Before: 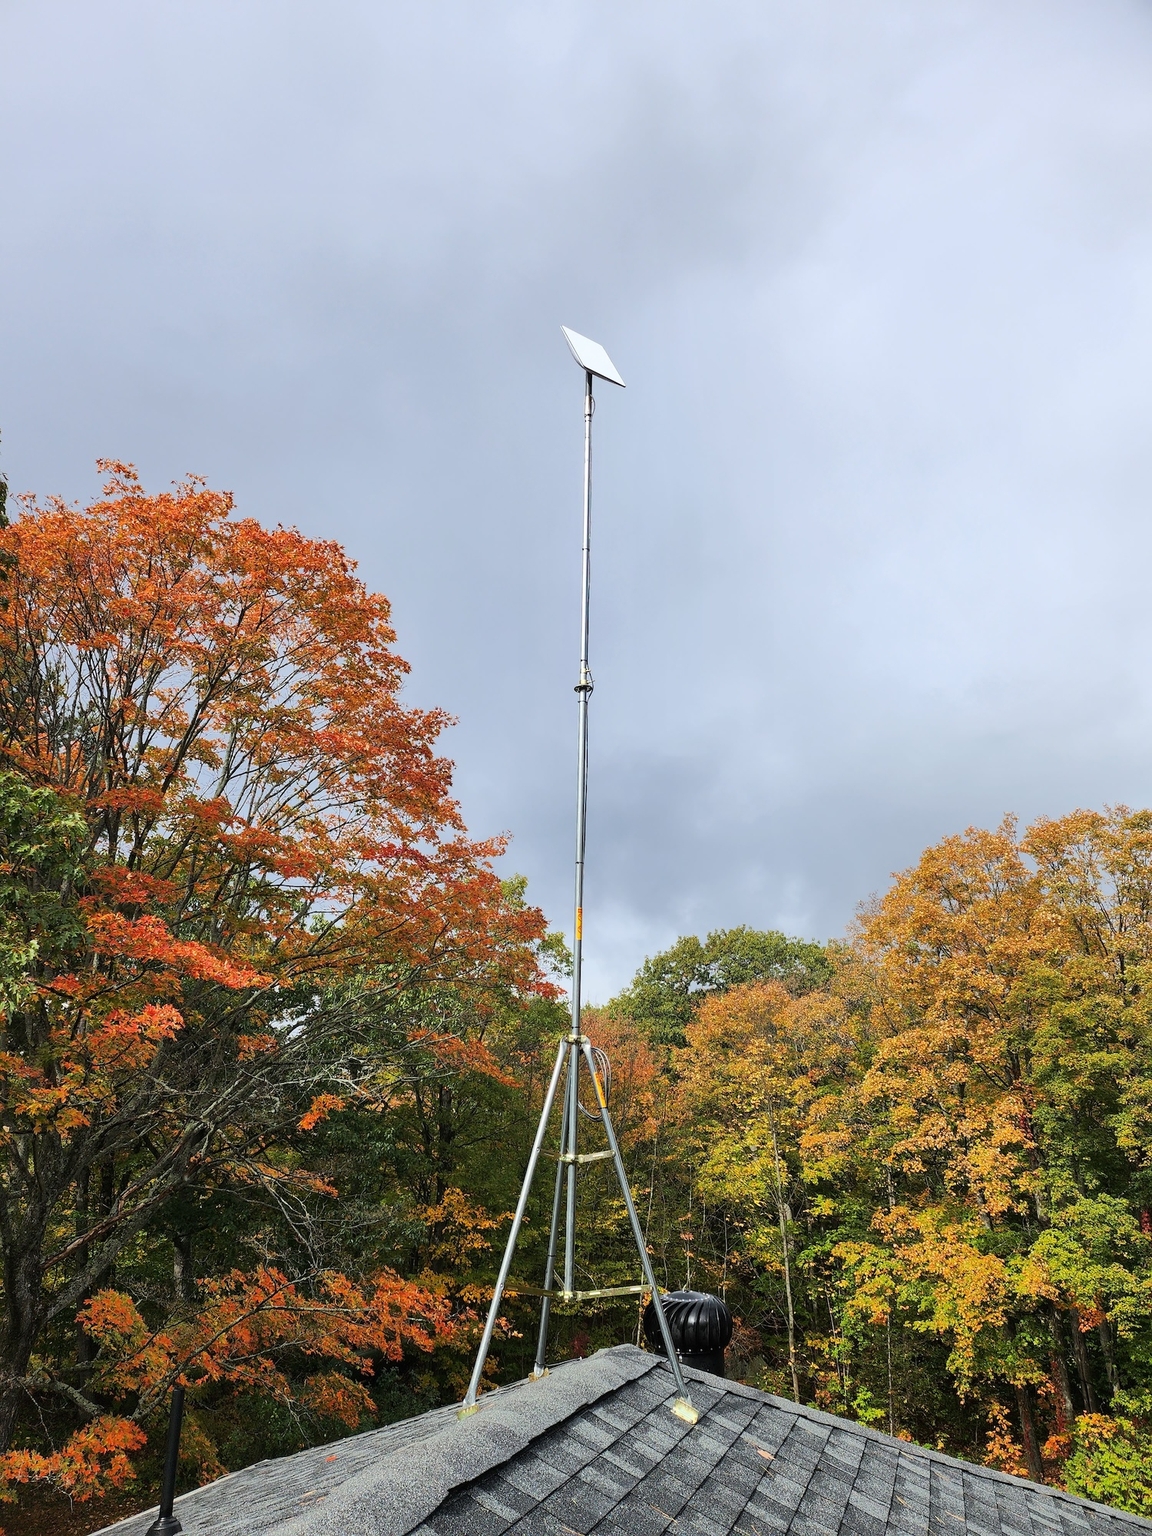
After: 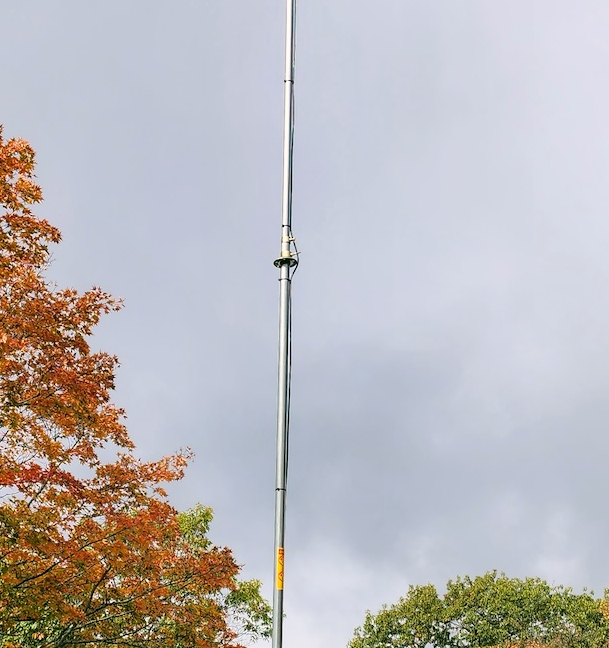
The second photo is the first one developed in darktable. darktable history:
shadows and highlights: shadows -31.6, highlights 29.79, highlights color adjustment 0.651%
color correction: highlights a* 4.48, highlights b* 4.98, shadows a* -7.67, shadows b* 5
crop: left 31.613%, top 31.748%, right 27.724%, bottom 35.805%
